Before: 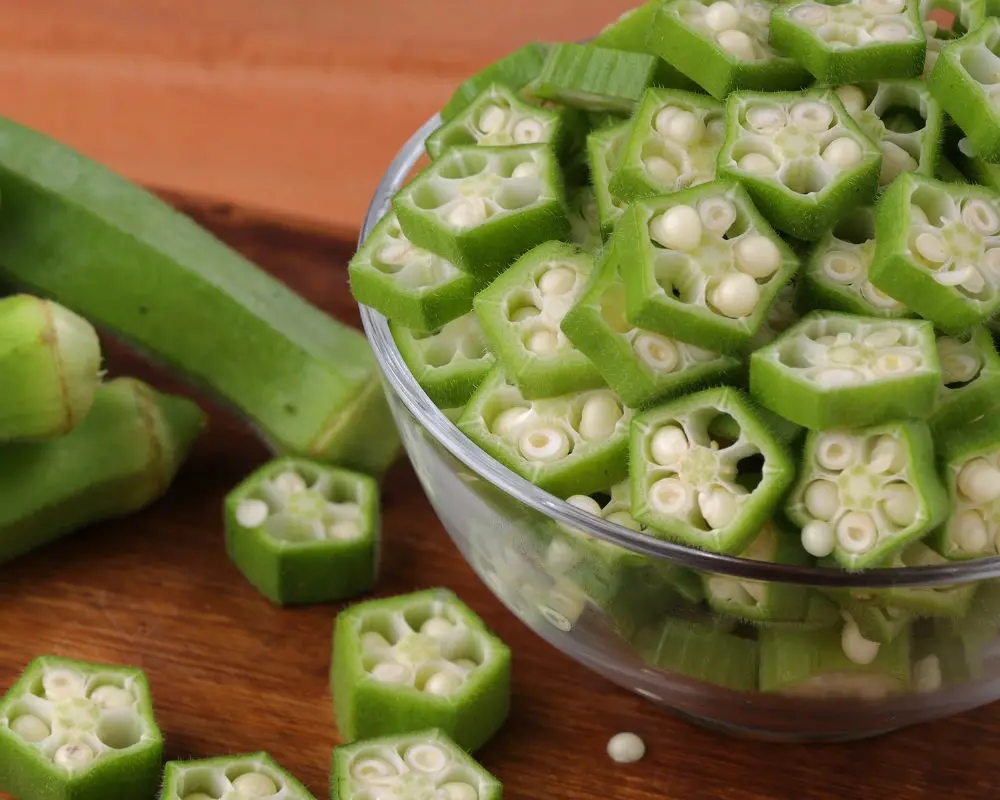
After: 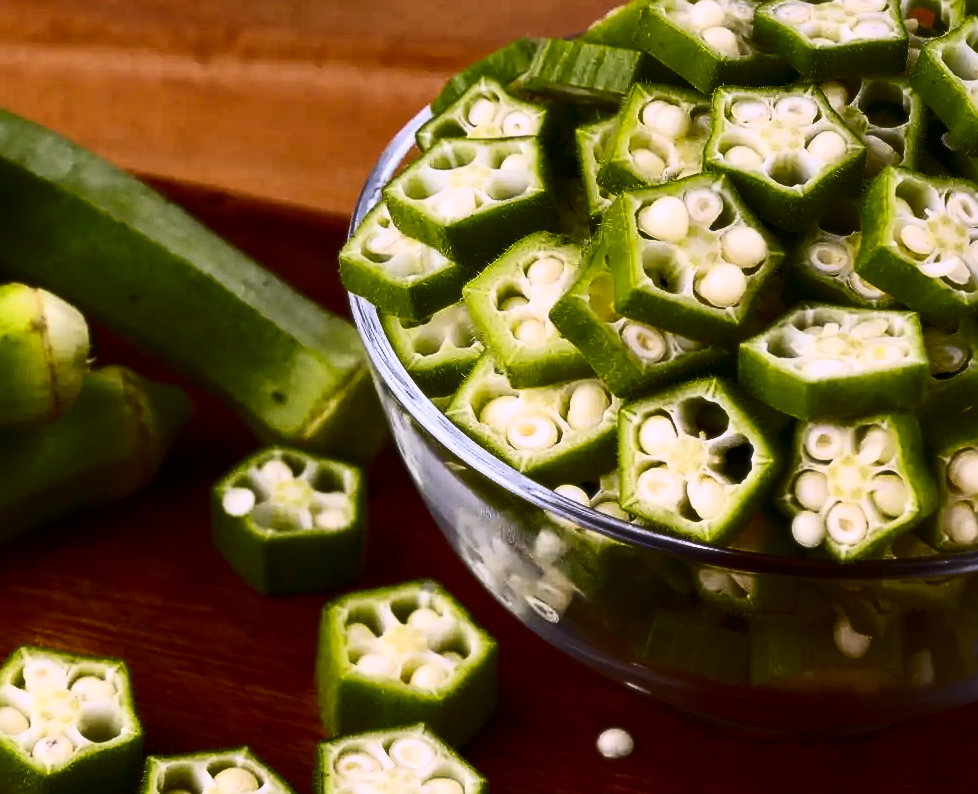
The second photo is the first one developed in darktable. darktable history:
contrast brightness saturation: contrast 0.93, brightness 0.2
levels: levels [0, 0.498, 0.996]
exposure: black level correction 0, exposure -0.766 EV, compensate highlight preservation false
sharpen: on, module defaults
rotate and perspective: rotation 0.226°, lens shift (vertical) -0.042, crop left 0.023, crop right 0.982, crop top 0.006, crop bottom 0.994
soften: size 10%, saturation 50%, brightness 0.2 EV, mix 10%
white balance: red 1.066, blue 1.119
color contrast: green-magenta contrast 1.12, blue-yellow contrast 1.95, unbound 0
